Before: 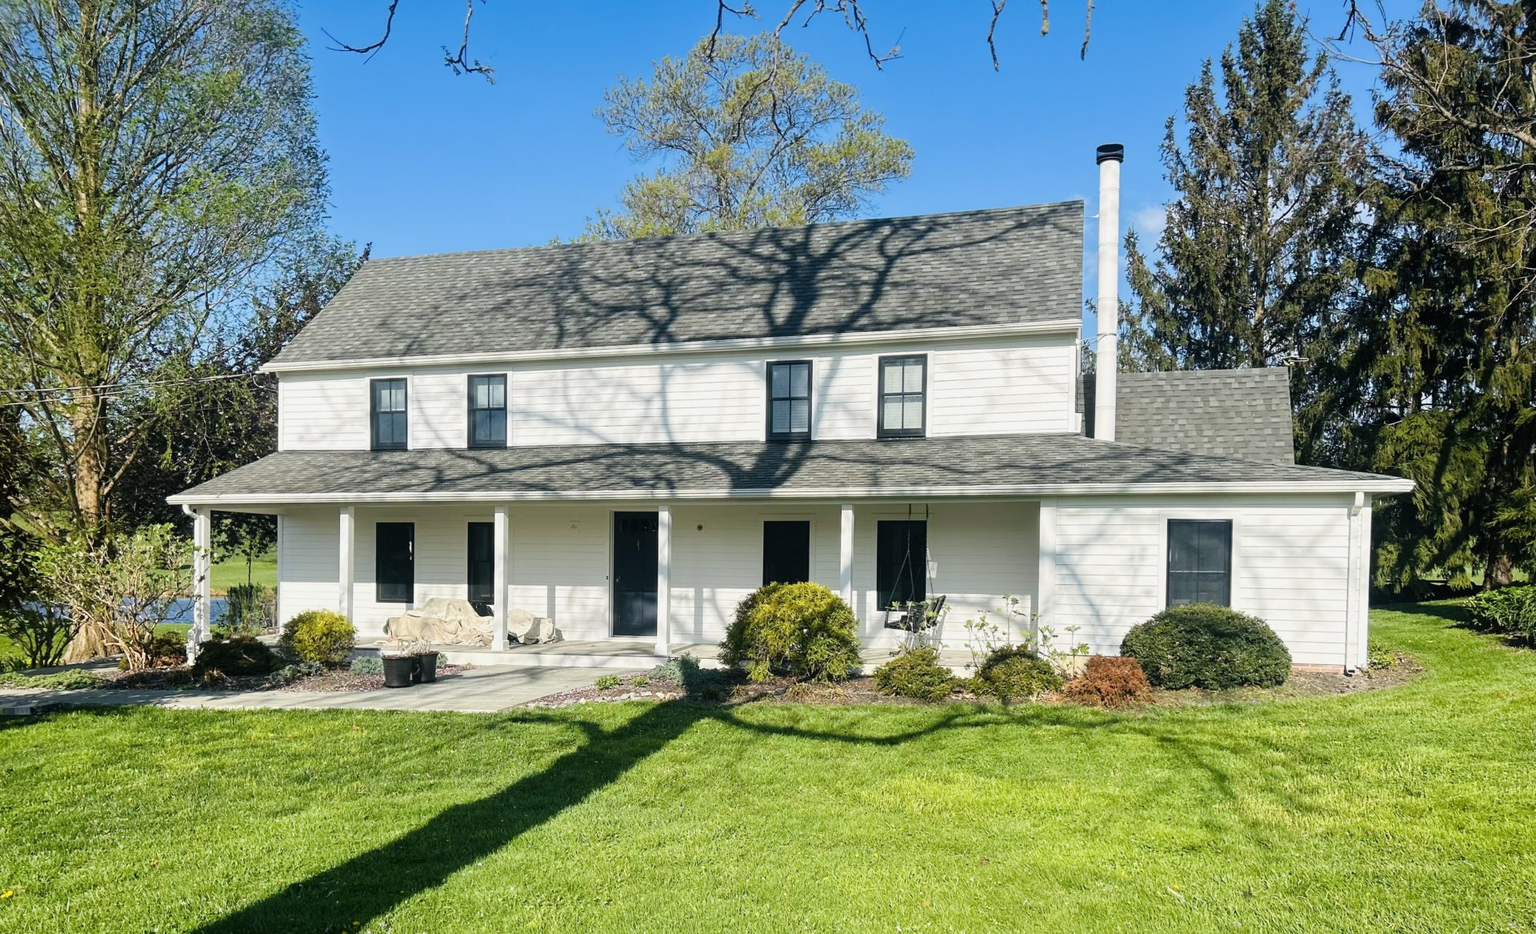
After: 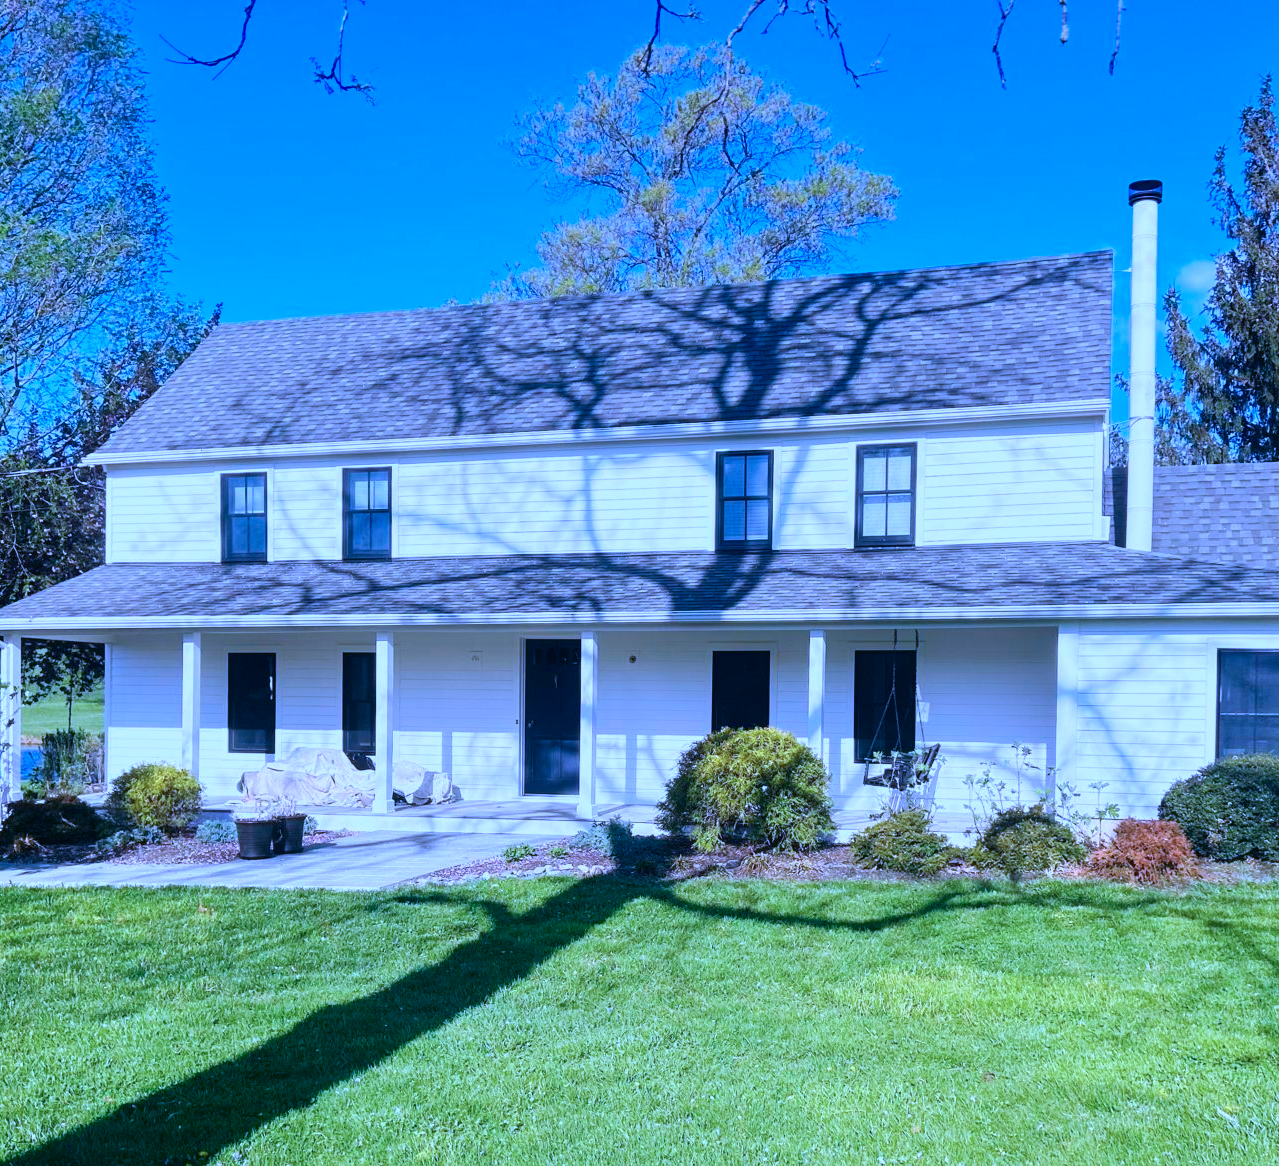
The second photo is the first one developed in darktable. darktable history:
color calibration: output R [1.063, -0.012, -0.003, 0], output B [-0.079, 0.047, 1, 0], illuminant custom, x 0.46, y 0.43, temperature 2642.66 K
crop and rotate: left 12.648%, right 20.685%
